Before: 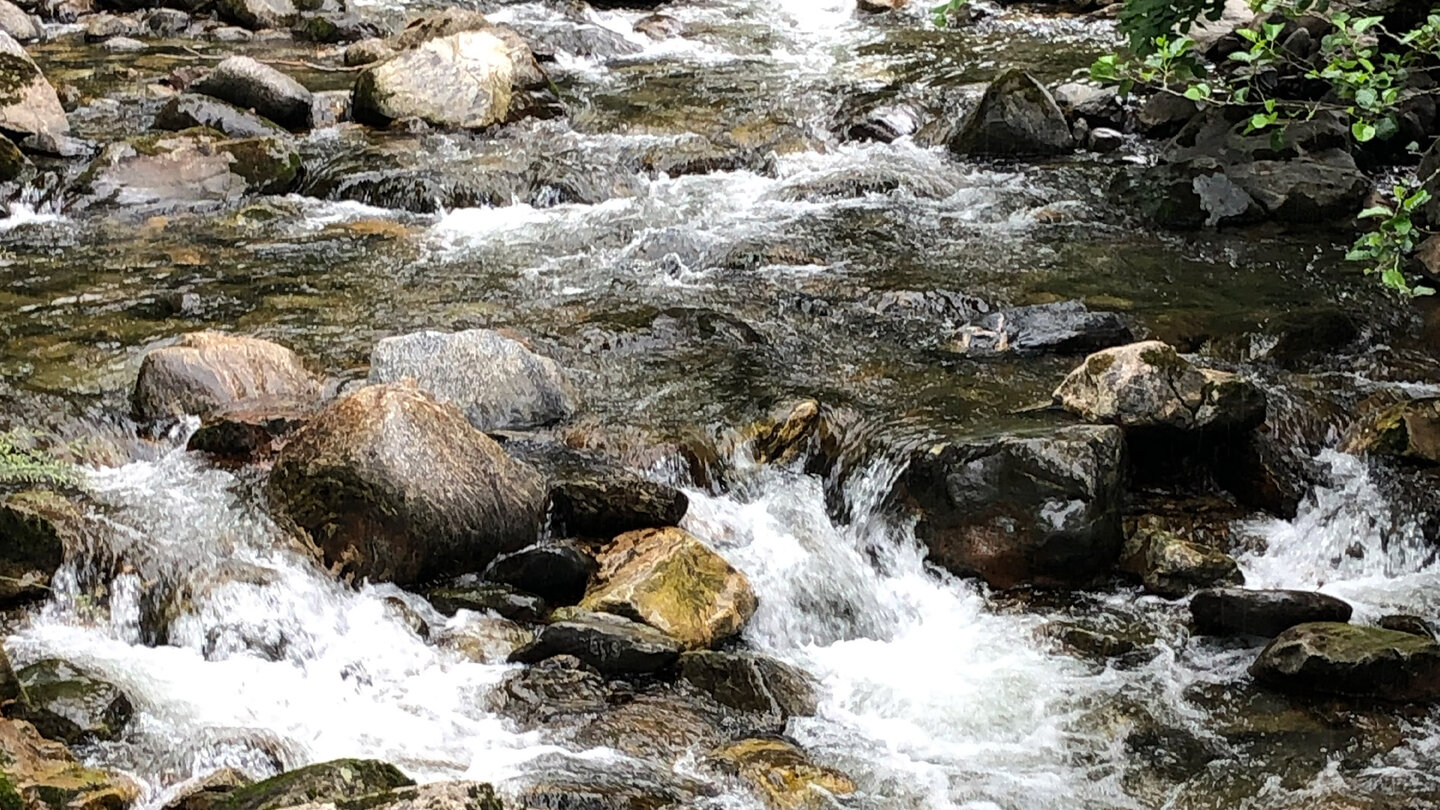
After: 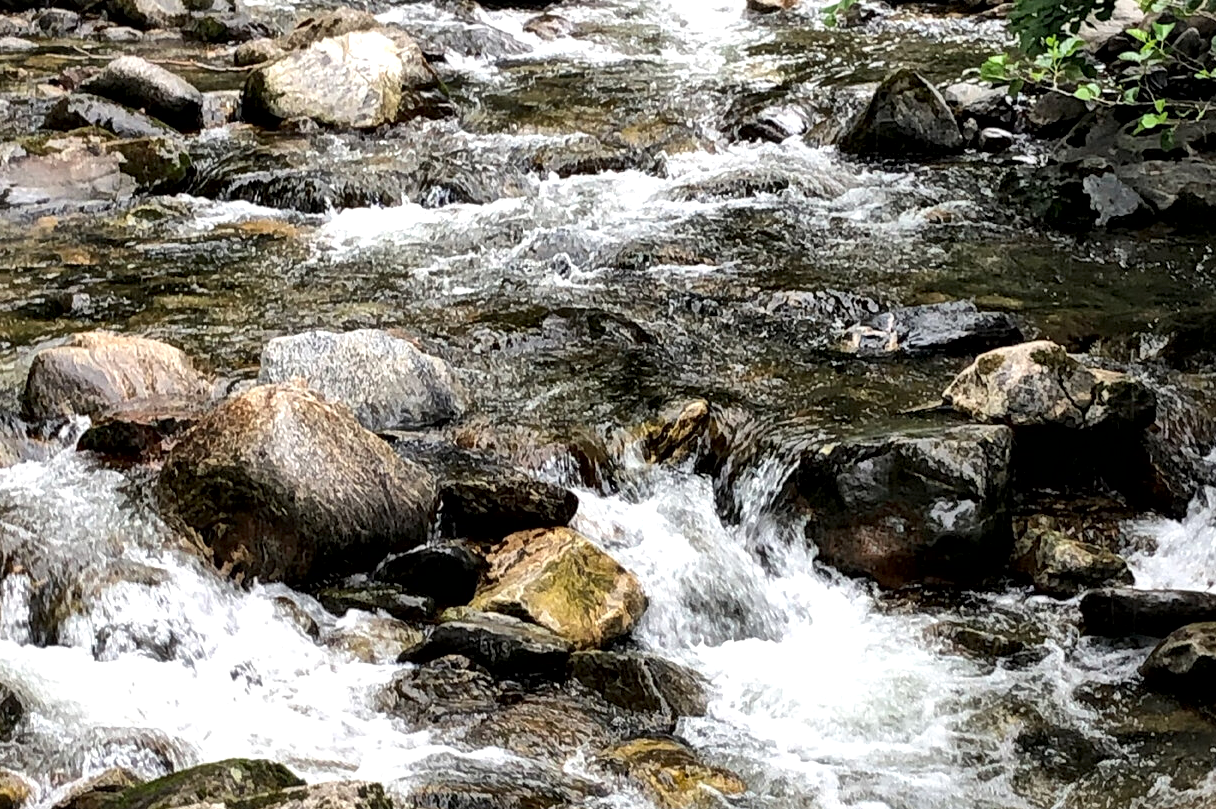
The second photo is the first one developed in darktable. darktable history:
local contrast: mode bilateral grid, contrast 71, coarseness 74, detail 180%, midtone range 0.2
crop: left 7.644%, right 7.857%
